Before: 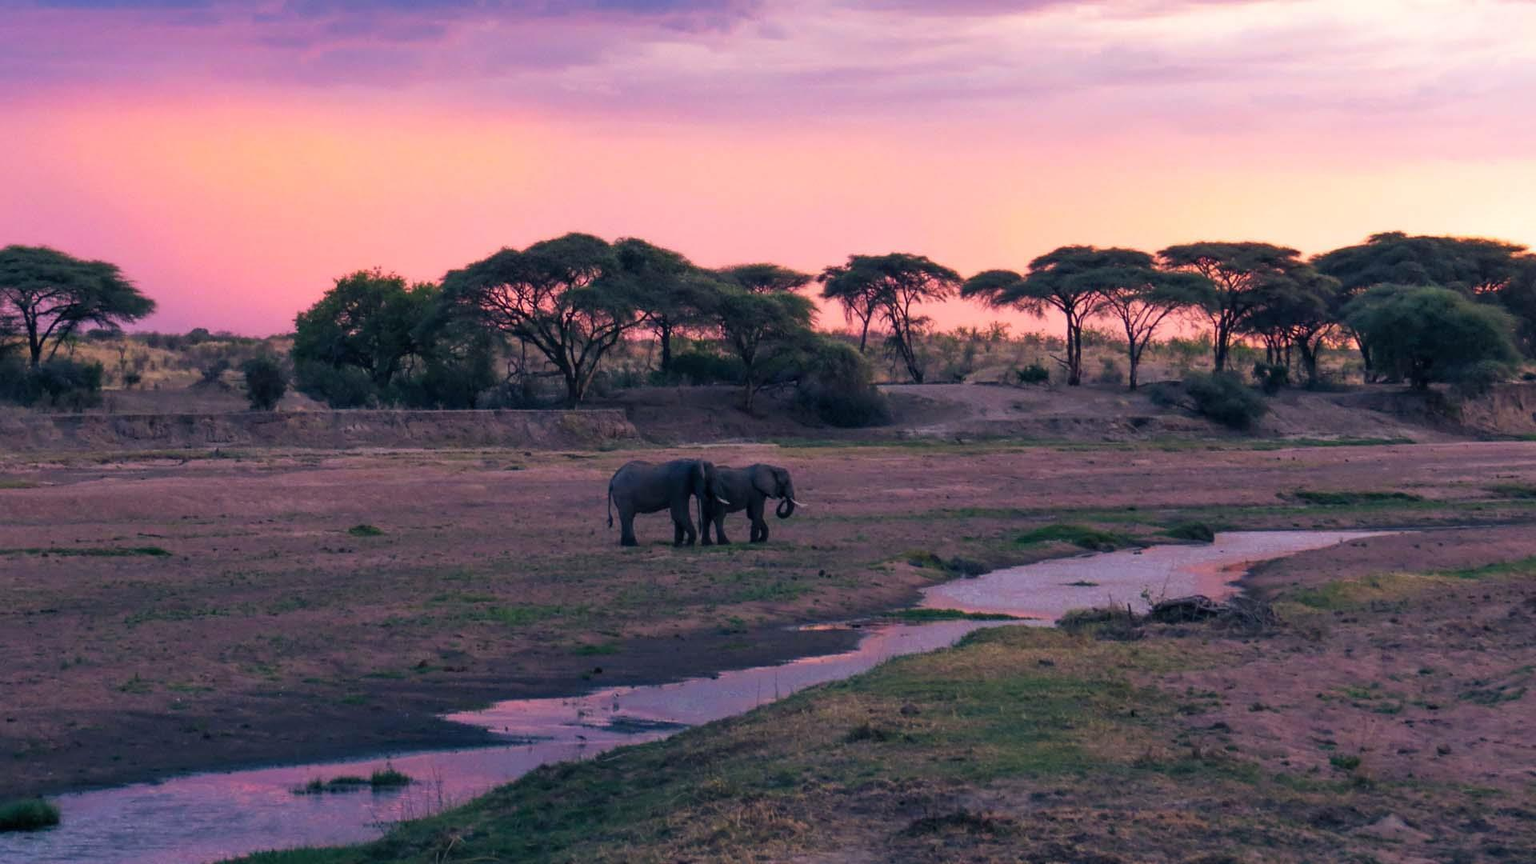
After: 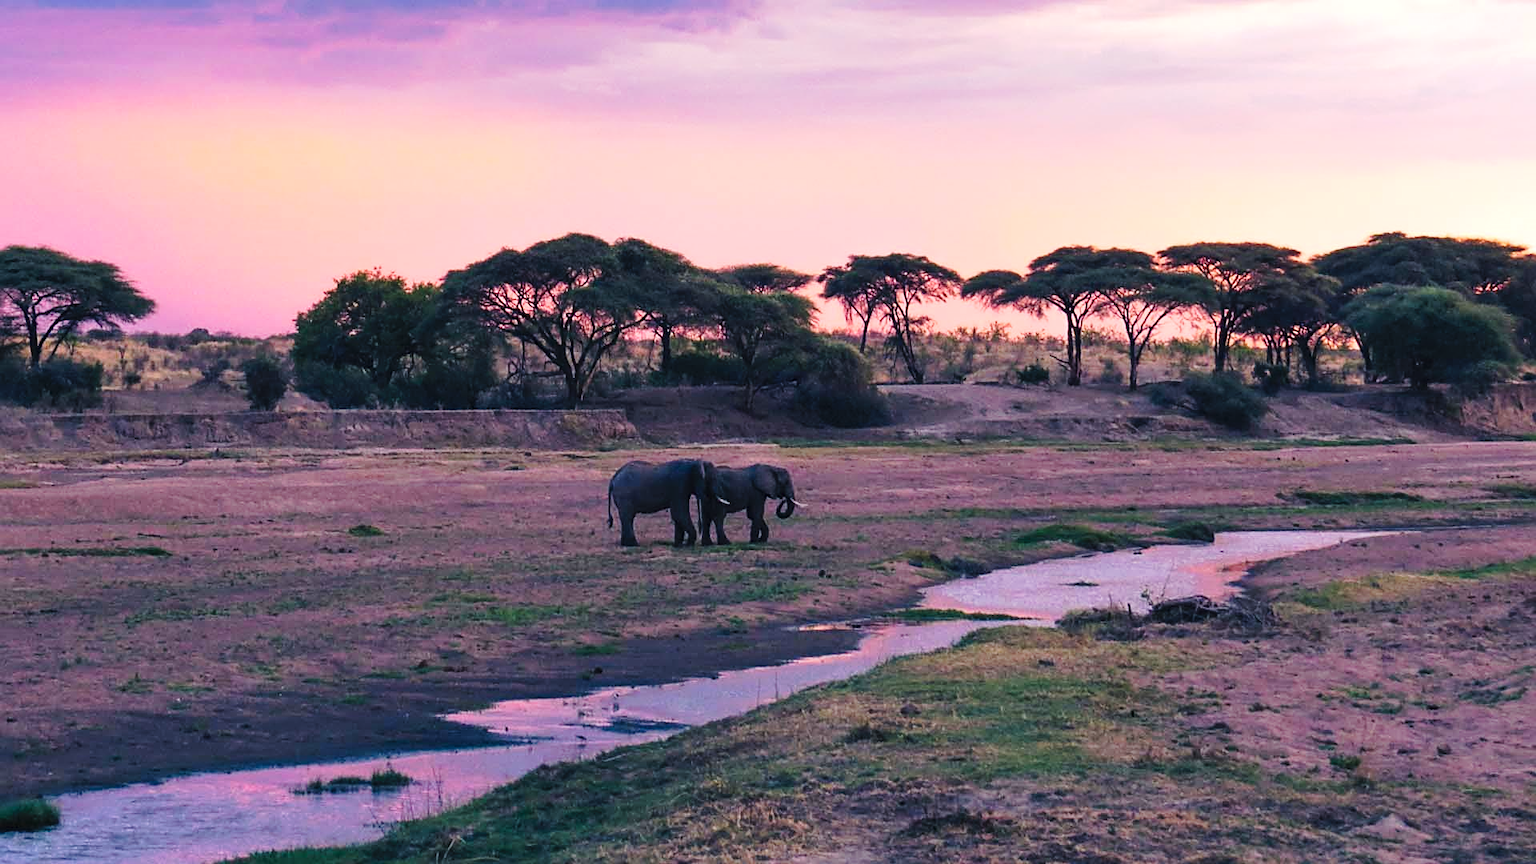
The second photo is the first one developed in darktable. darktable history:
sharpen: on, module defaults
graduated density: rotation 5.63°, offset 76.9
tone curve: curves: ch0 [(0, 0) (0.003, 0.024) (0.011, 0.032) (0.025, 0.041) (0.044, 0.054) (0.069, 0.069) (0.1, 0.09) (0.136, 0.116) (0.177, 0.162) (0.224, 0.213) (0.277, 0.278) (0.335, 0.359) (0.399, 0.447) (0.468, 0.543) (0.543, 0.621) (0.623, 0.717) (0.709, 0.807) (0.801, 0.876) (0.898, 0.934) (1, 1)], preserve colors none
exposure: black level correction 0, exposure 0.7 EV, compensate exposure bias true, compensate highlight preservation false
